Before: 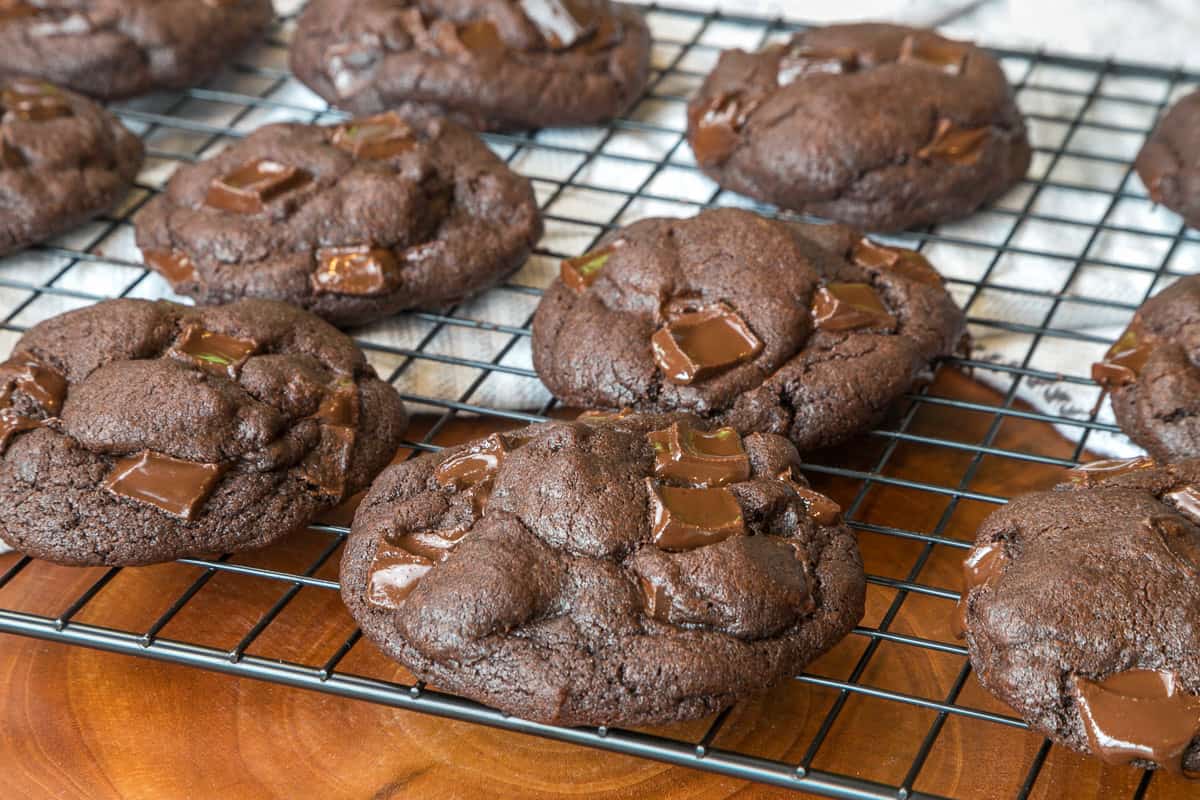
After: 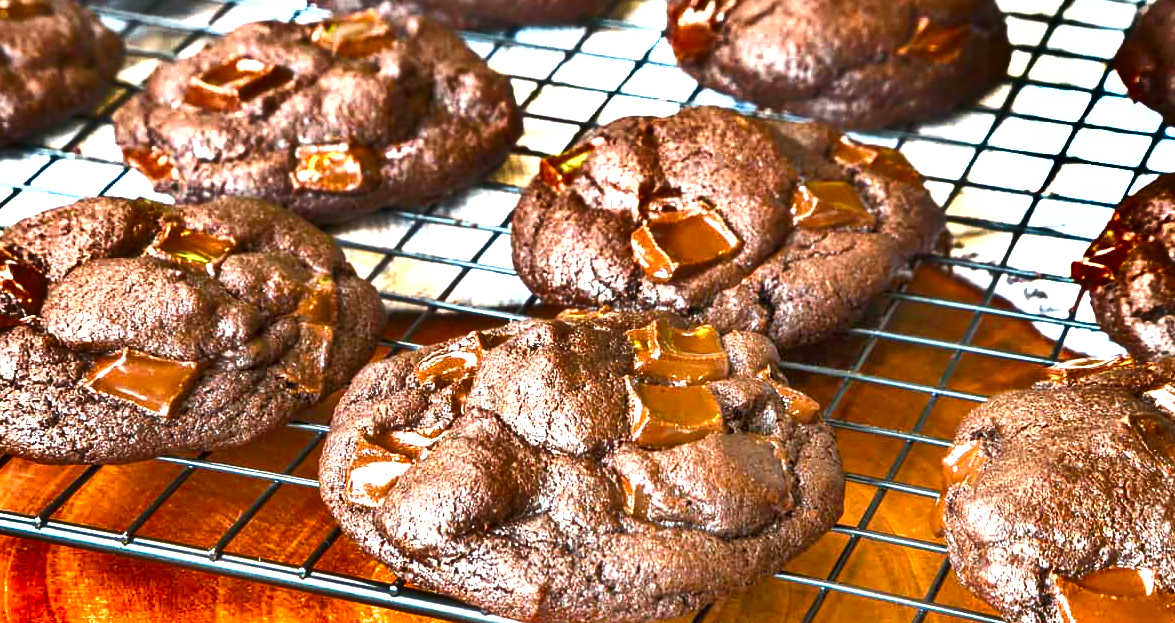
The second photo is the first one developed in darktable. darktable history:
exposure: black level correction 0, exposure 1.75 EV, compensate exposure bias true, compensate highlight preservation false
shadows and highlights: shadows 20.91, highlights -82.73, soften with gaussian
crop and rotate: left 1.814%, top 12.818%, right 0.25%, bottom 9.225%
color balance rgb: perceptual saturation grading › global saturation 20%, global vibrance 20%
